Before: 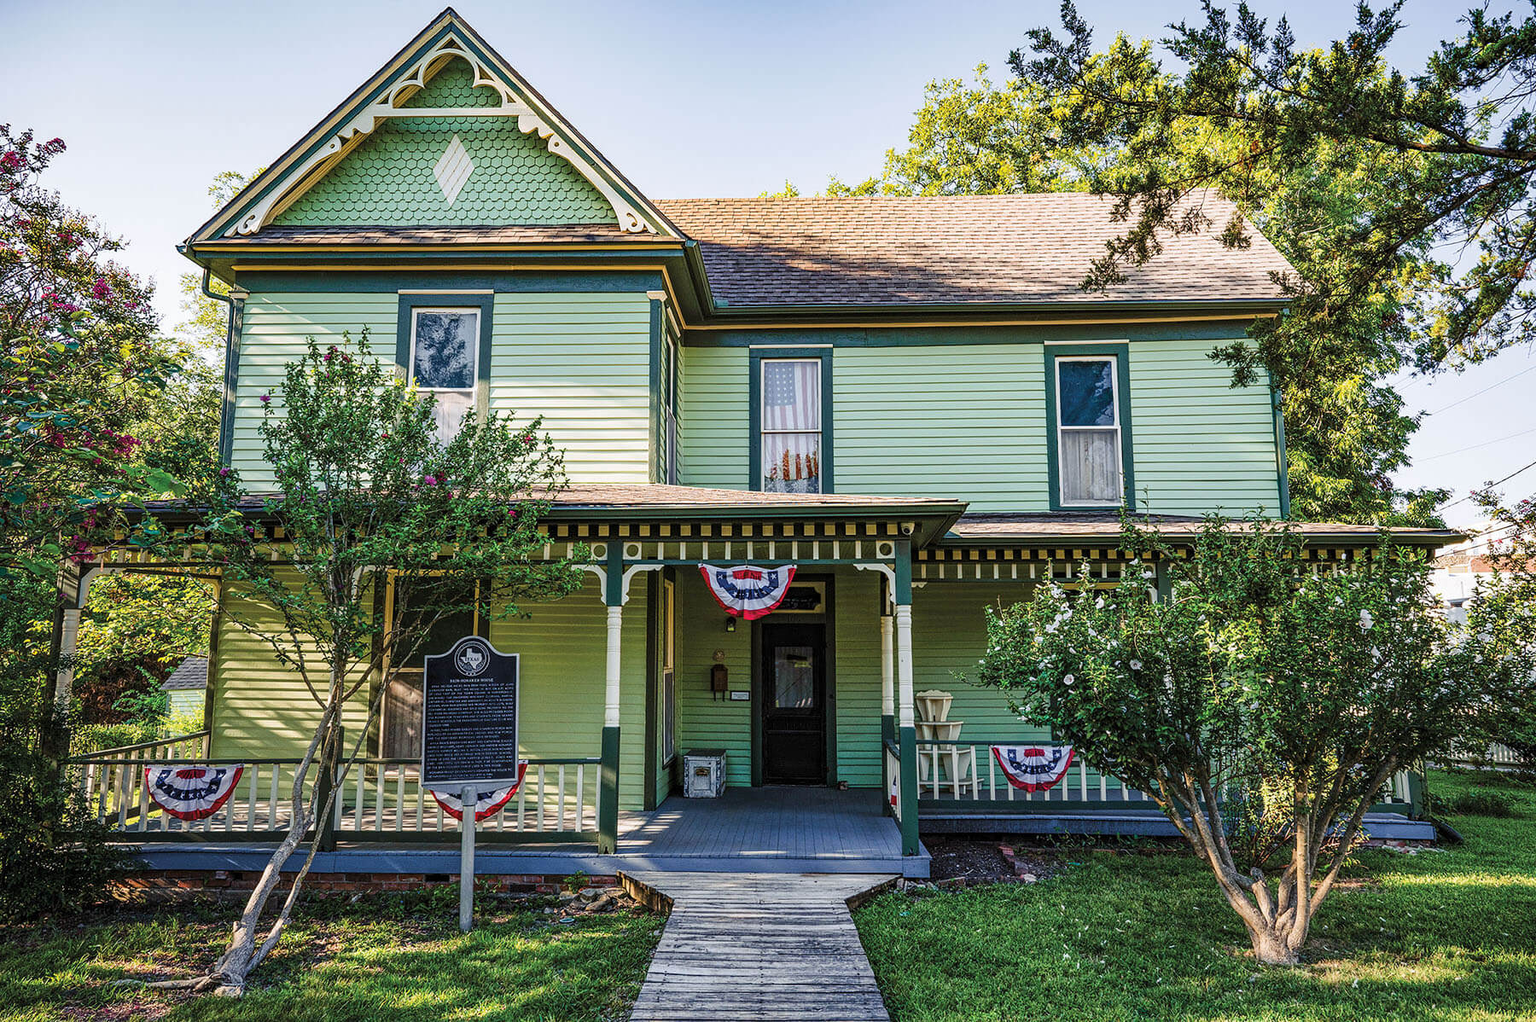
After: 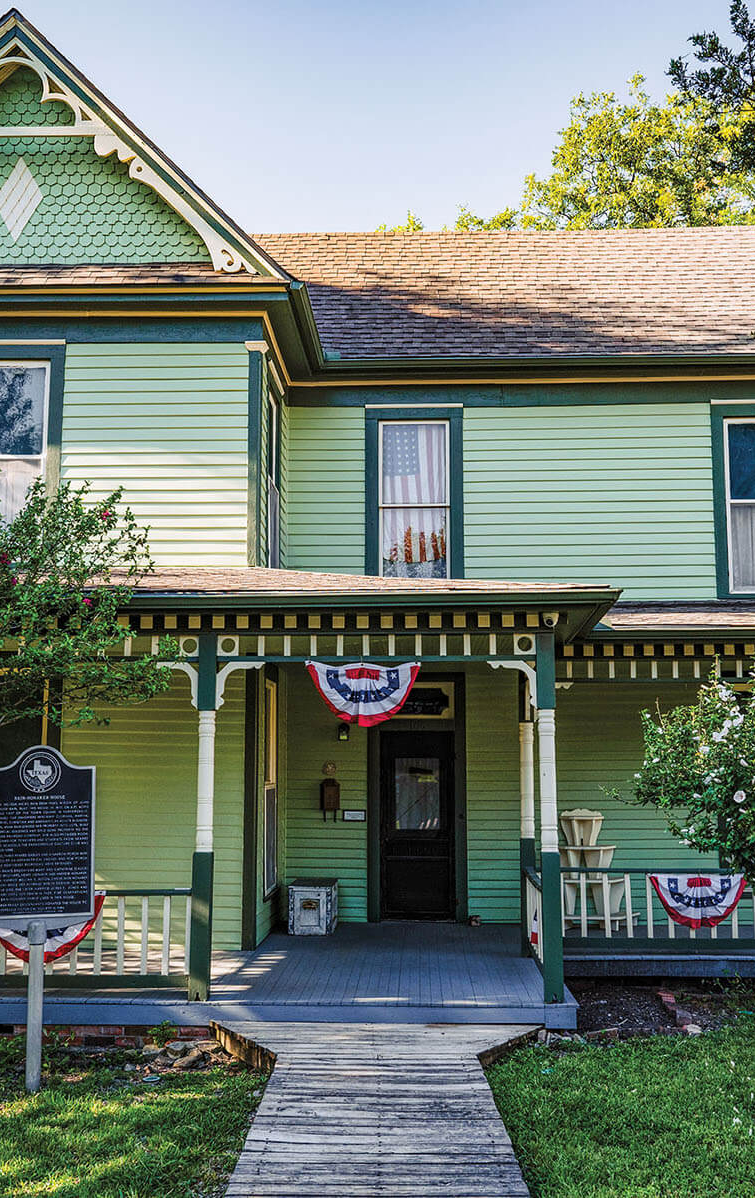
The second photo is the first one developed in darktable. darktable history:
crop: left 28.508%, right 29.518%
